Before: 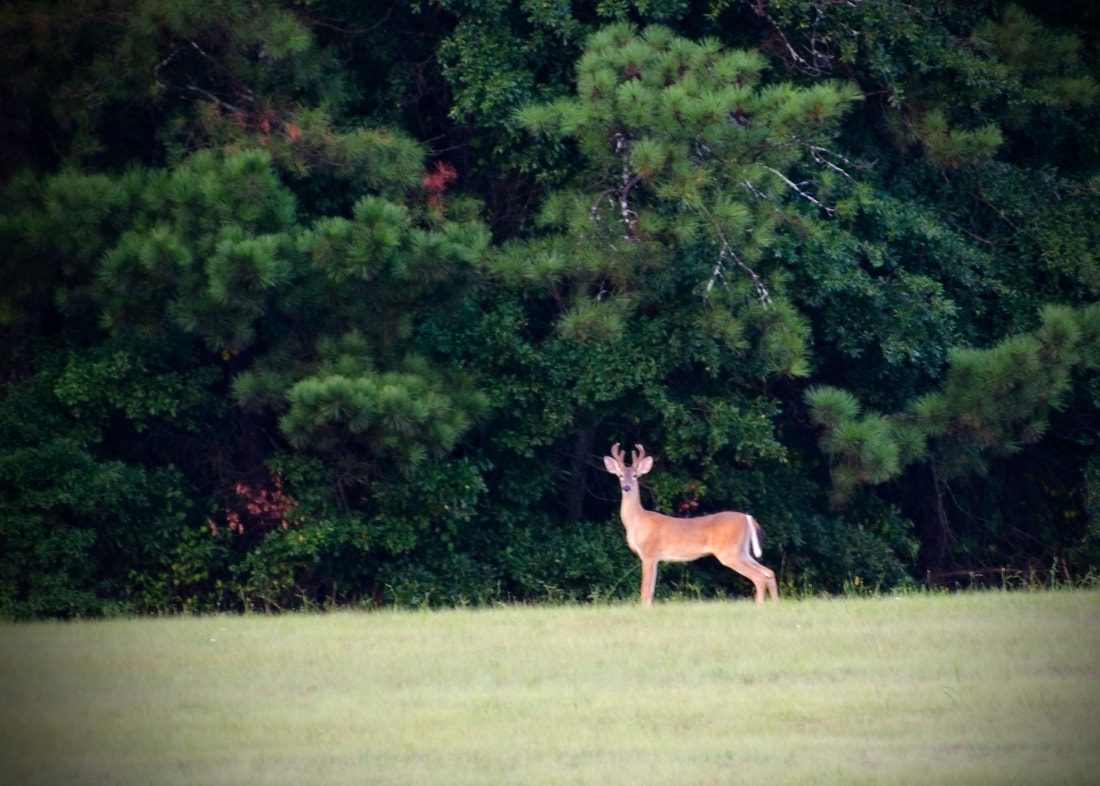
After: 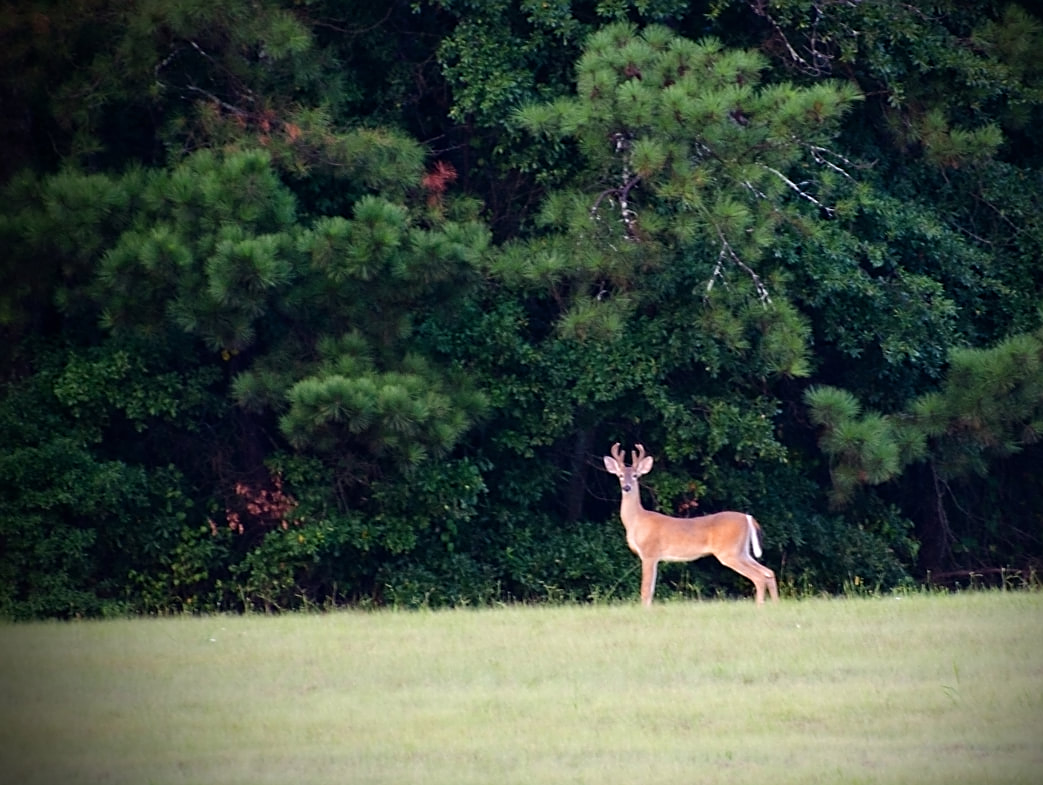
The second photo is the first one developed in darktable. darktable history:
sharpen: on, module defaults
color balance rgb: perceptual saturation grading › global saturation -3%
crop and rotate: right 5.167%
